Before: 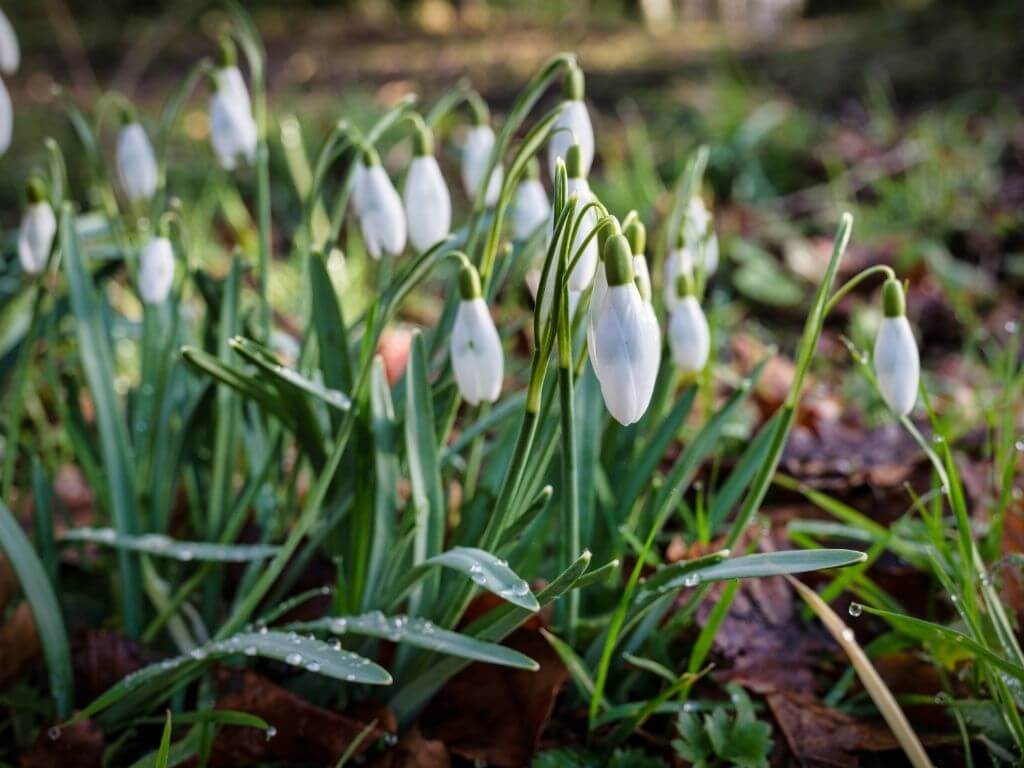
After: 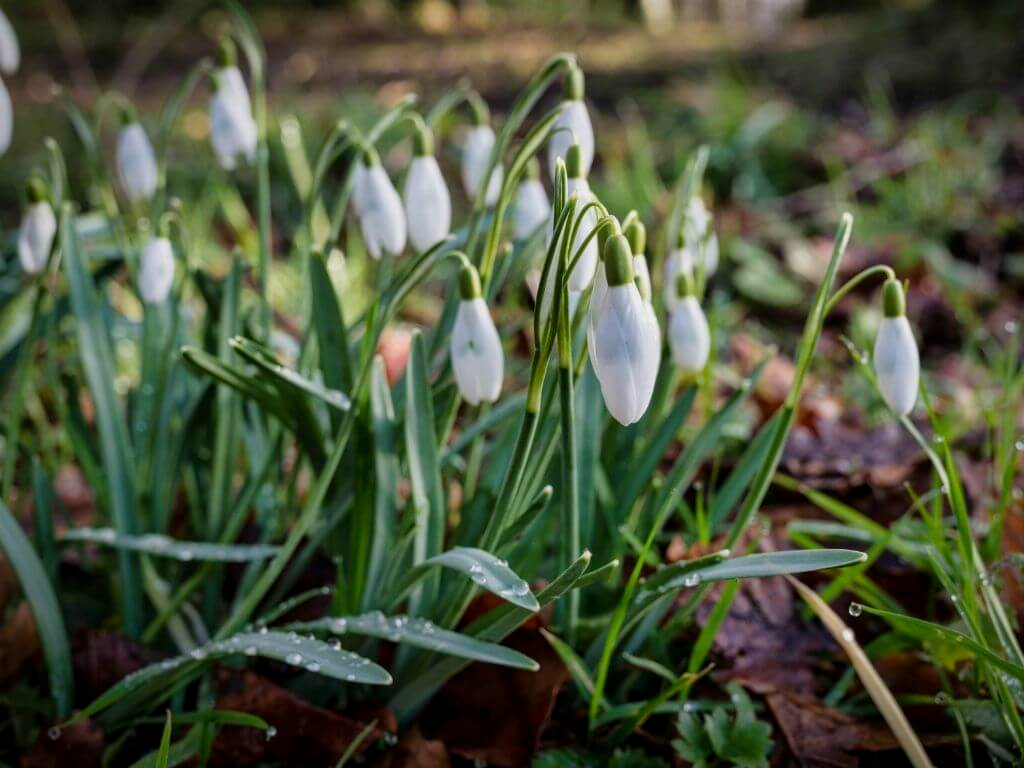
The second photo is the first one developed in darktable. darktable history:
exposure: black level correction 0.002, exposure -0.198 EV, compensate highlight preservation false
